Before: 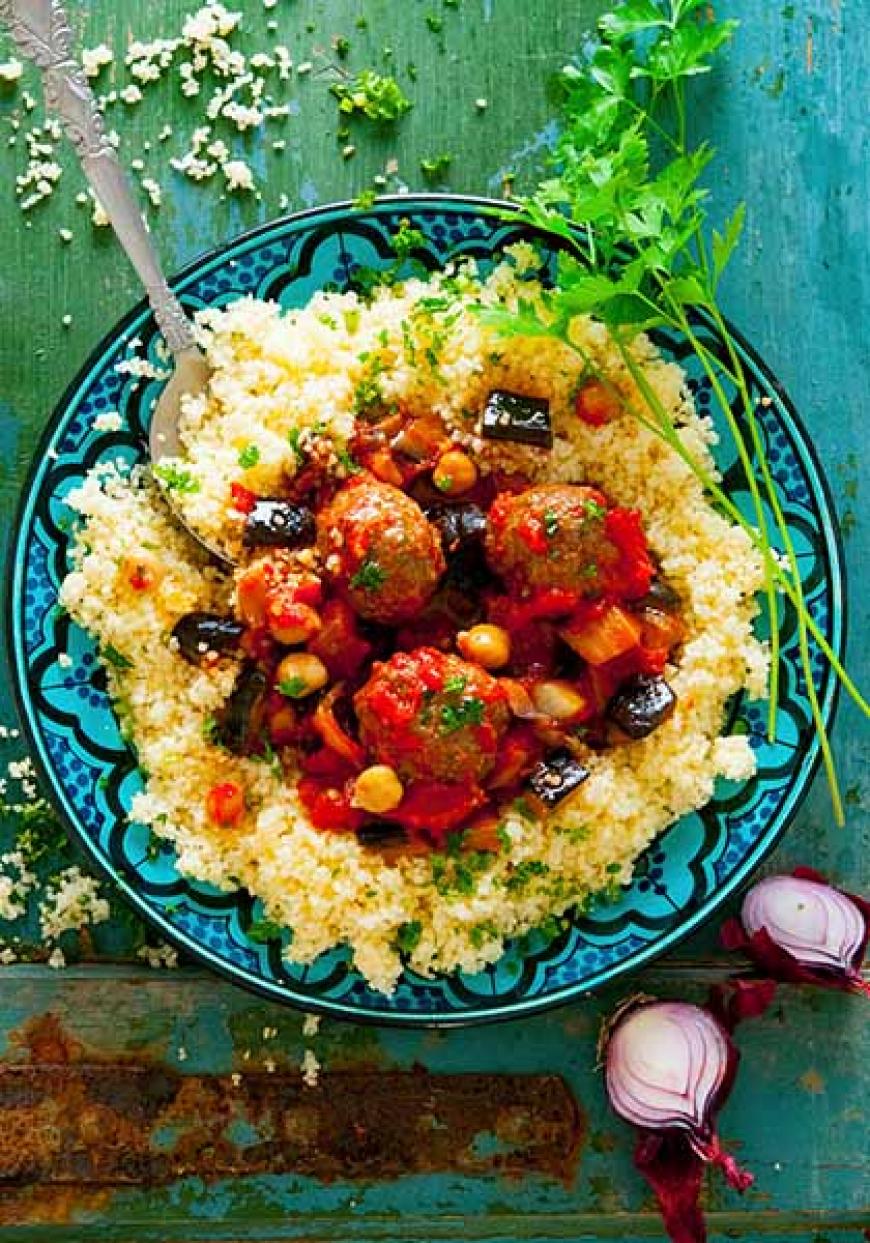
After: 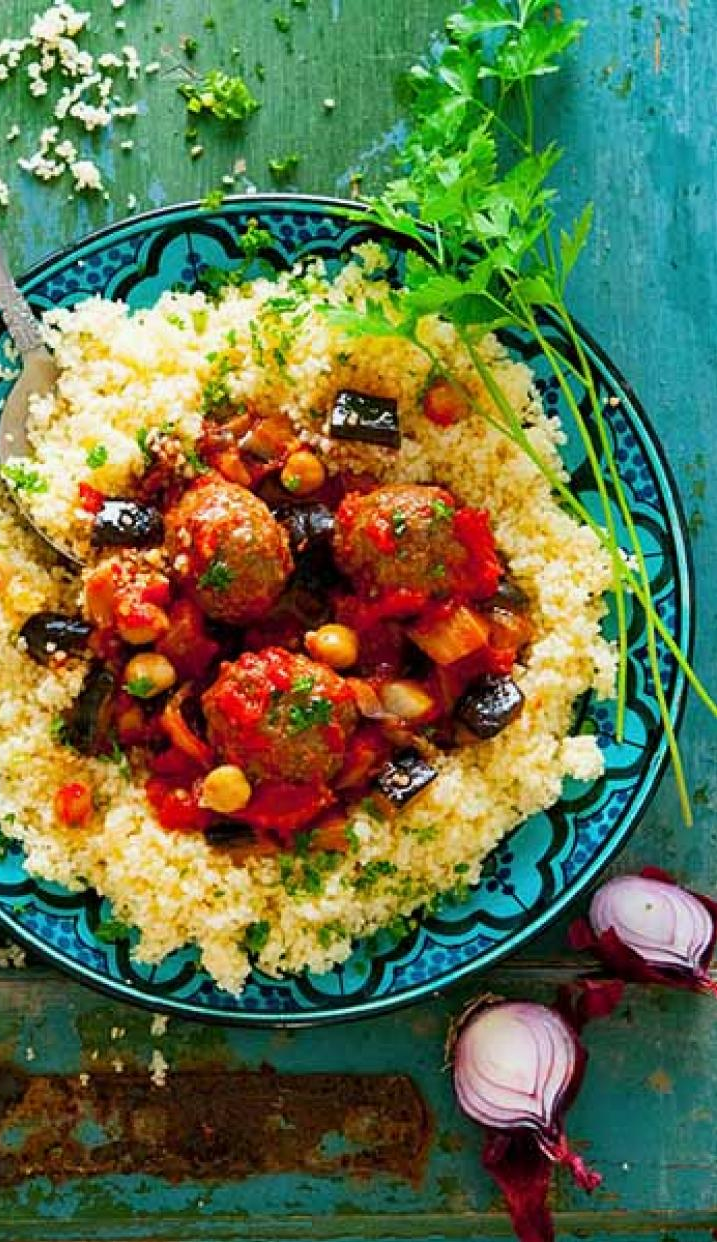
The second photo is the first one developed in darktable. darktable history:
exposure: exposure -0.041 EV, compensate highlight preservation false
crop: left 17.582%, bottom 0.031%
